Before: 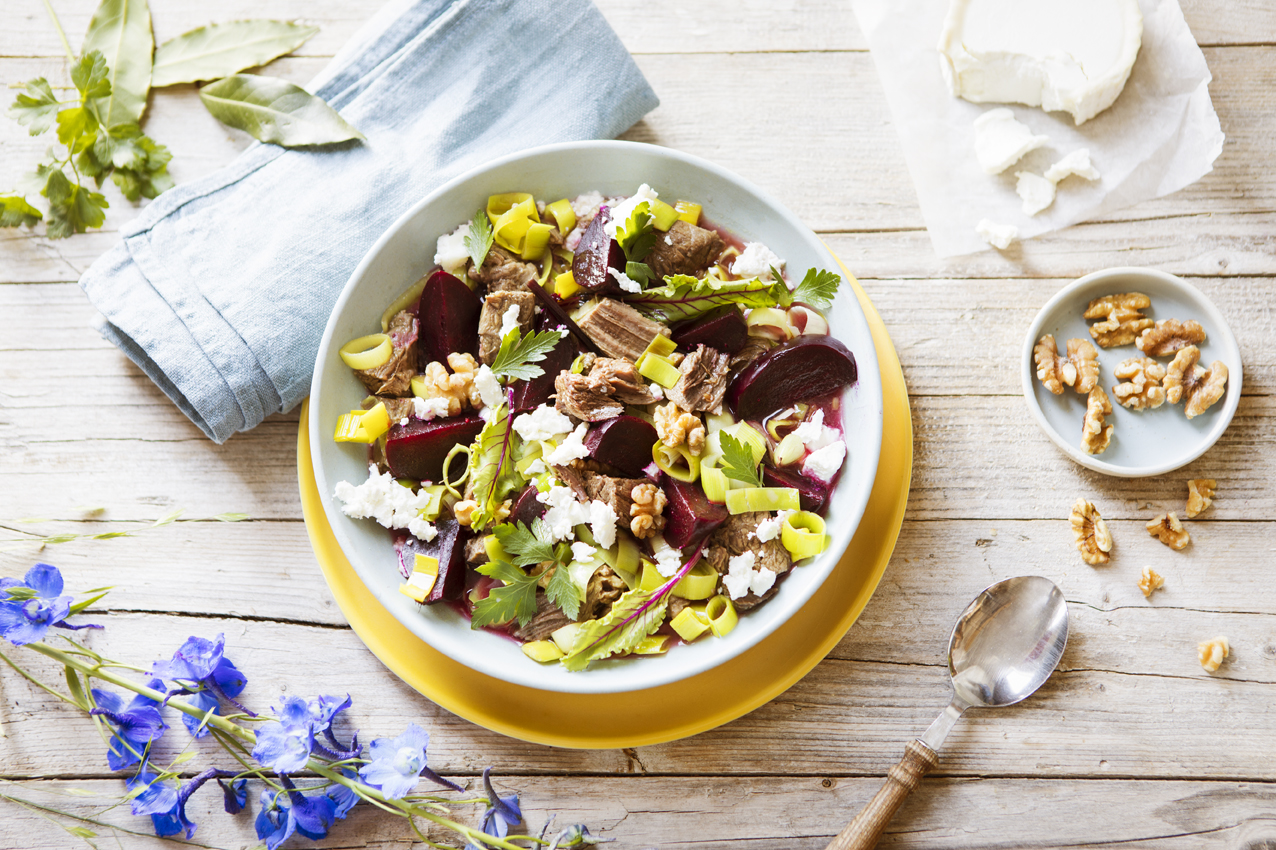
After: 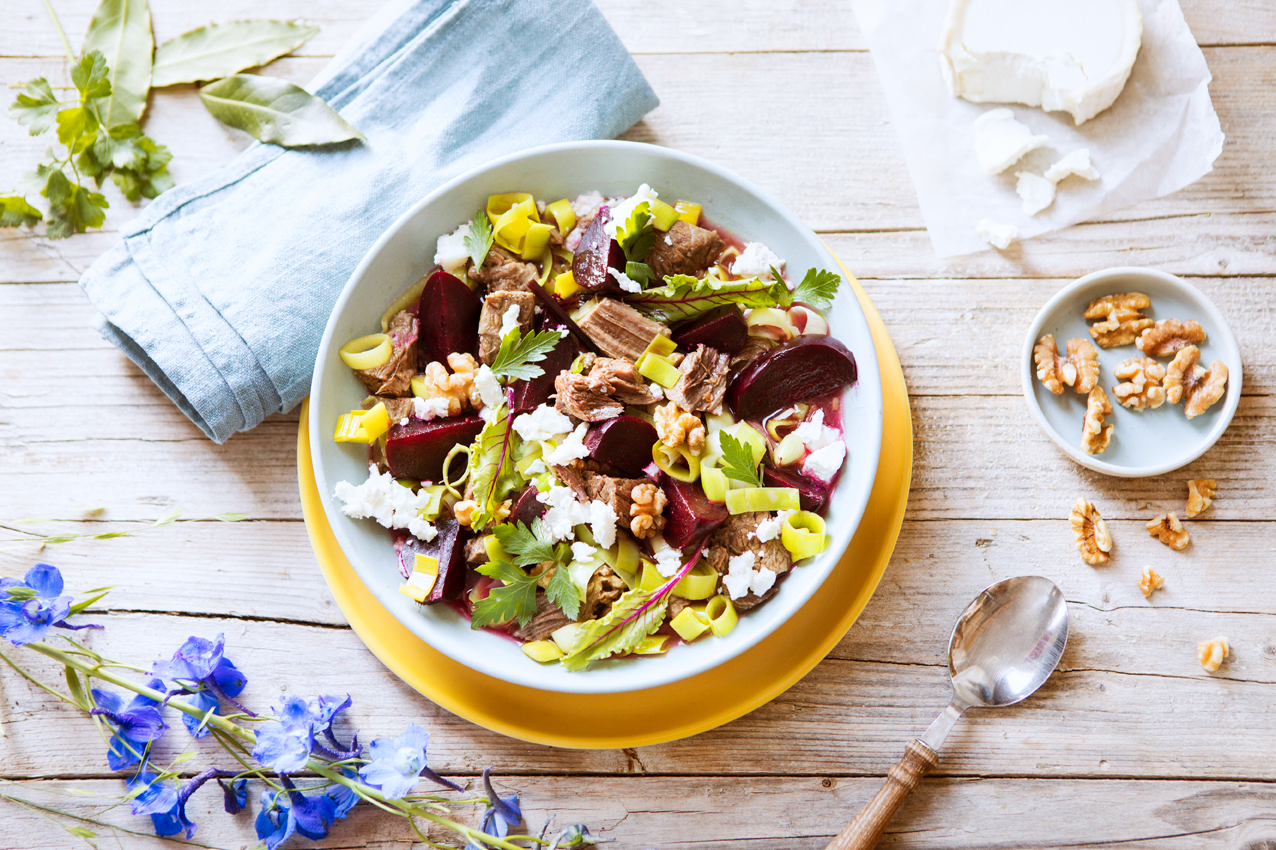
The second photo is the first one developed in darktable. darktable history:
color correction: highlights a* -0.081, highlights b* -5.37, shadows a* -0.13, shadows b* -0.133
